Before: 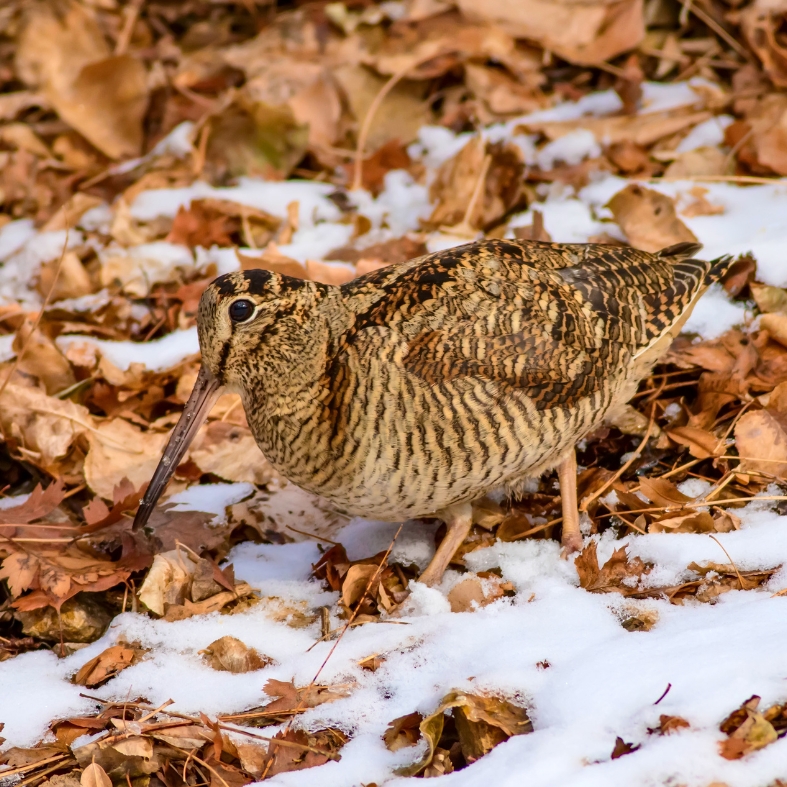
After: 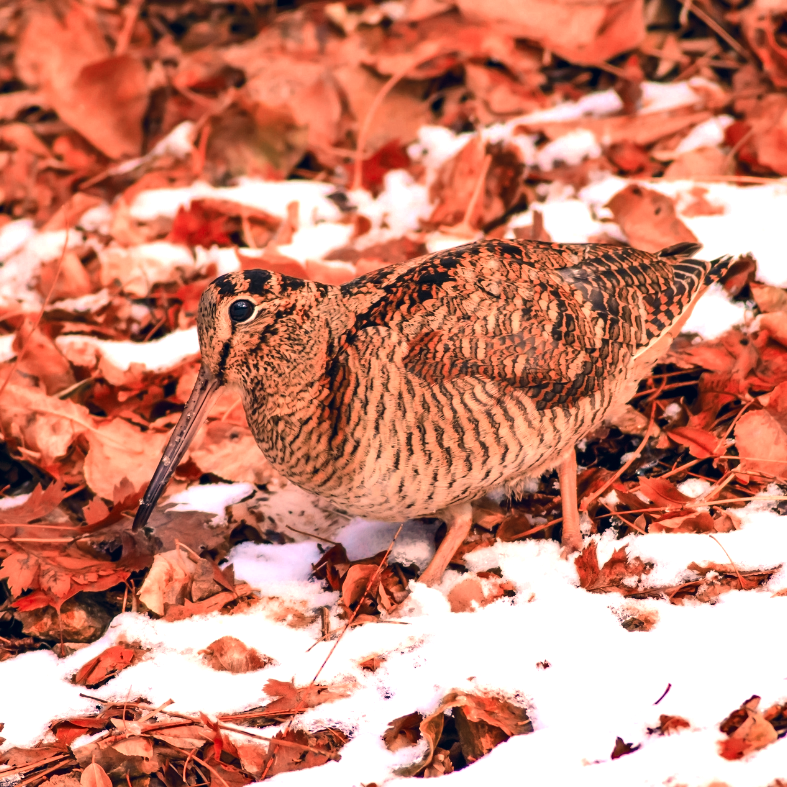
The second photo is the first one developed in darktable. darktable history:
color zones: curves: ch0 [(0, 0.299) (0.25, 0.383) (0.456, 0.352) (0.736, 0.571)]; ch1 [(0, 0.63) (0.151, 0.568) (0.254, 0.416) (0.47, 0.558) (0.732, 0.37) (0.909, 0.492)]; ch2 [(0.004, 0.604) (0.158, 0.443) (0.257, 0.403) (0.761, 0.468)]
tone equalizer: -8 EV -0.77 EV, -7 EV -0.736 EV, -6 EV -0.599 EV, -5 EV -0.414 EV, -3 EV 0.373 EV, -2 EV 0.6 EV, -1 EV 0.683 EV, +0 EV 0.738 EV, edges refinement/feathering 500, mask exposure compensation -1.57 EV, preserve details no
exposure: exposure 0.742 EV, compensate highlight preservation false
color correction: highlights a* 13.77, highlights b* 5.82, shadows a* -5.16, shadows b* -15.7, saturation 0.871
